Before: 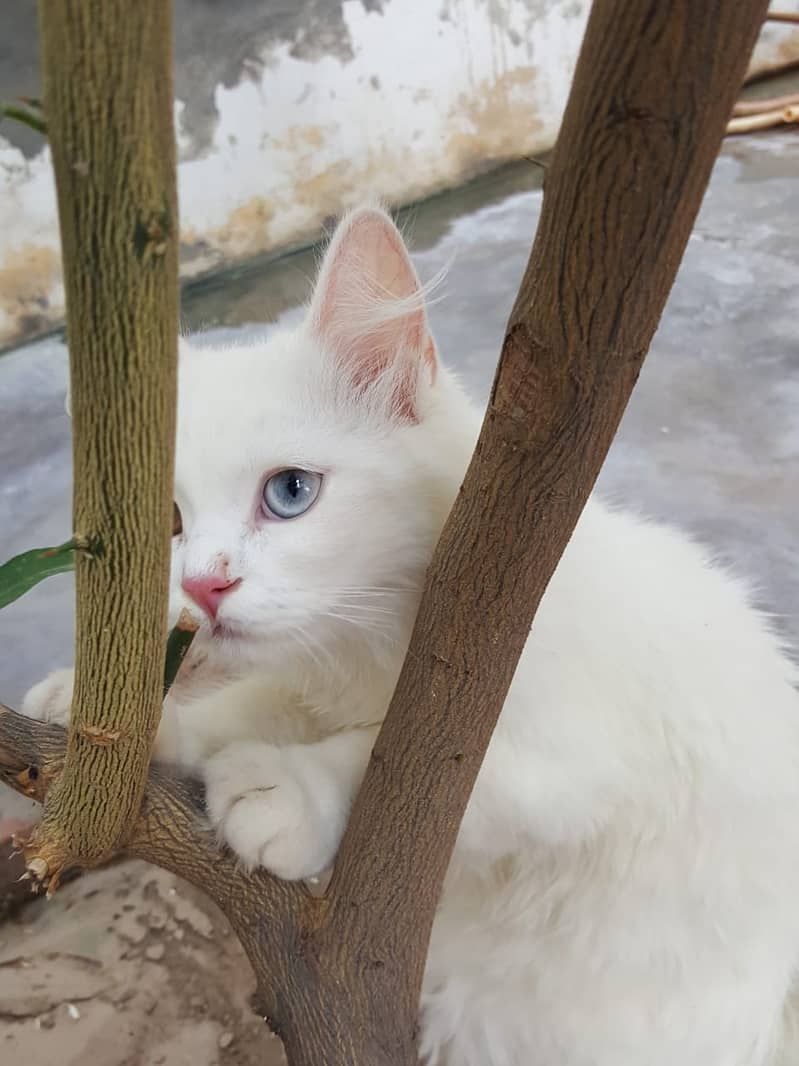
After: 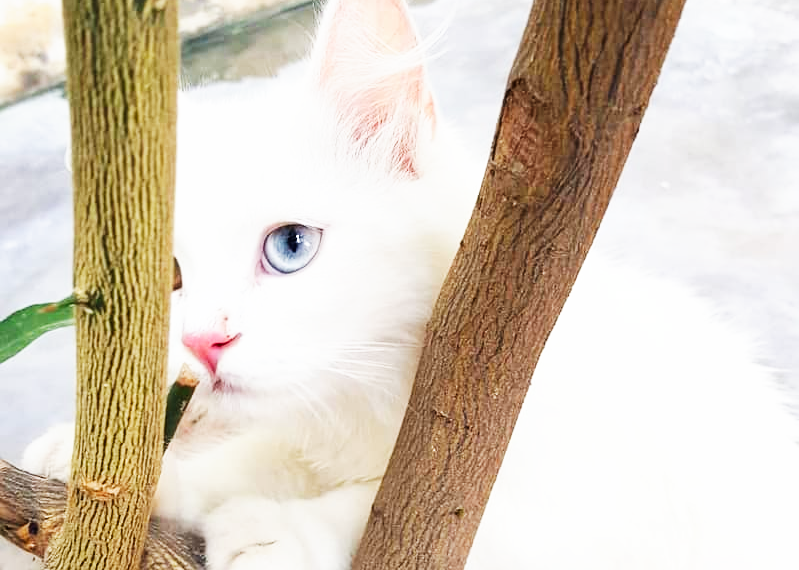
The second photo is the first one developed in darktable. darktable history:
crop and rotate: top 23.043%, bottom 23.437%
exposure: black level correction 0, exposure 0.3 EV, compensate highlight preservation false
base curve: curves: ch0 [(0, 0) (0.007, 0.004) (0.027, 0.03) (0.046, 0.07) (0.207, 0.54) (0.442, 0.872) (0.673, 0.972) (1, 1)], preserve colors none
